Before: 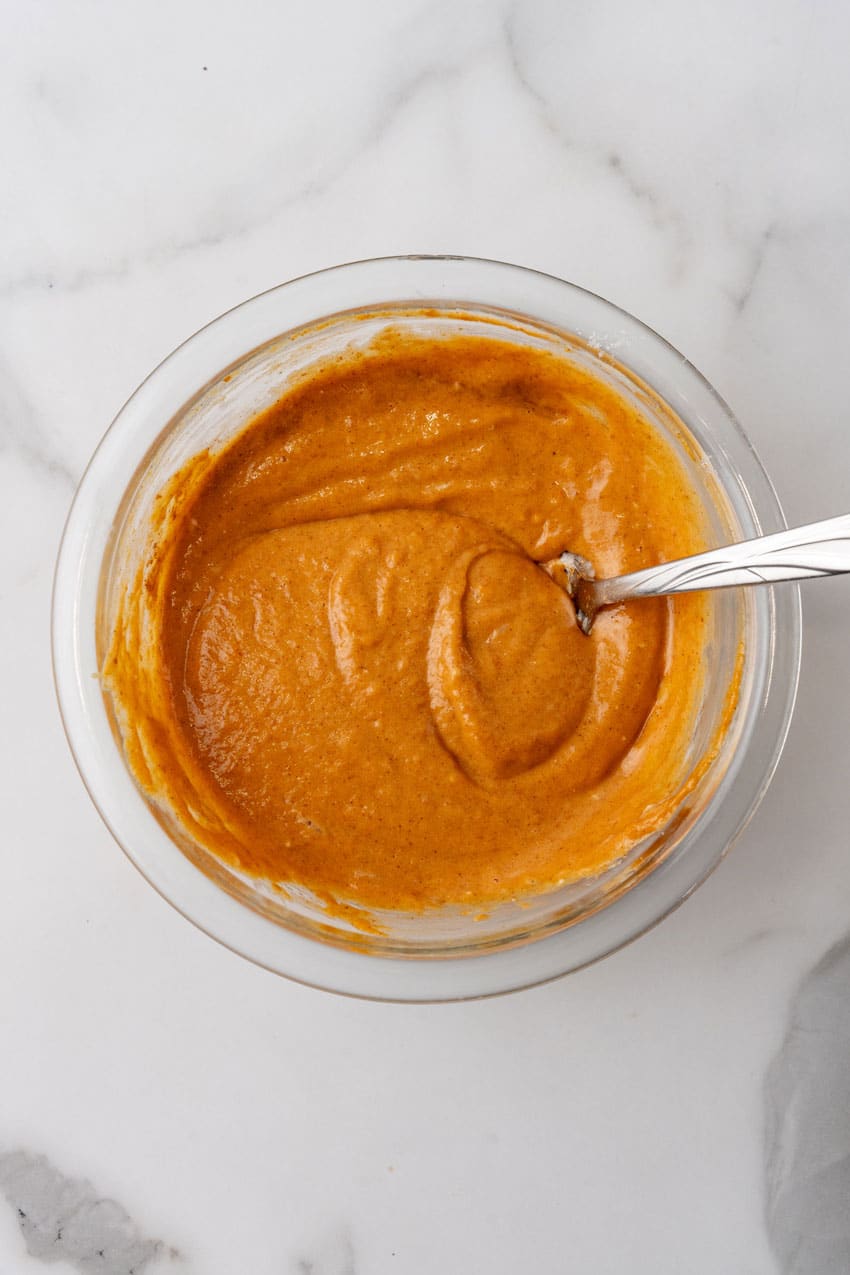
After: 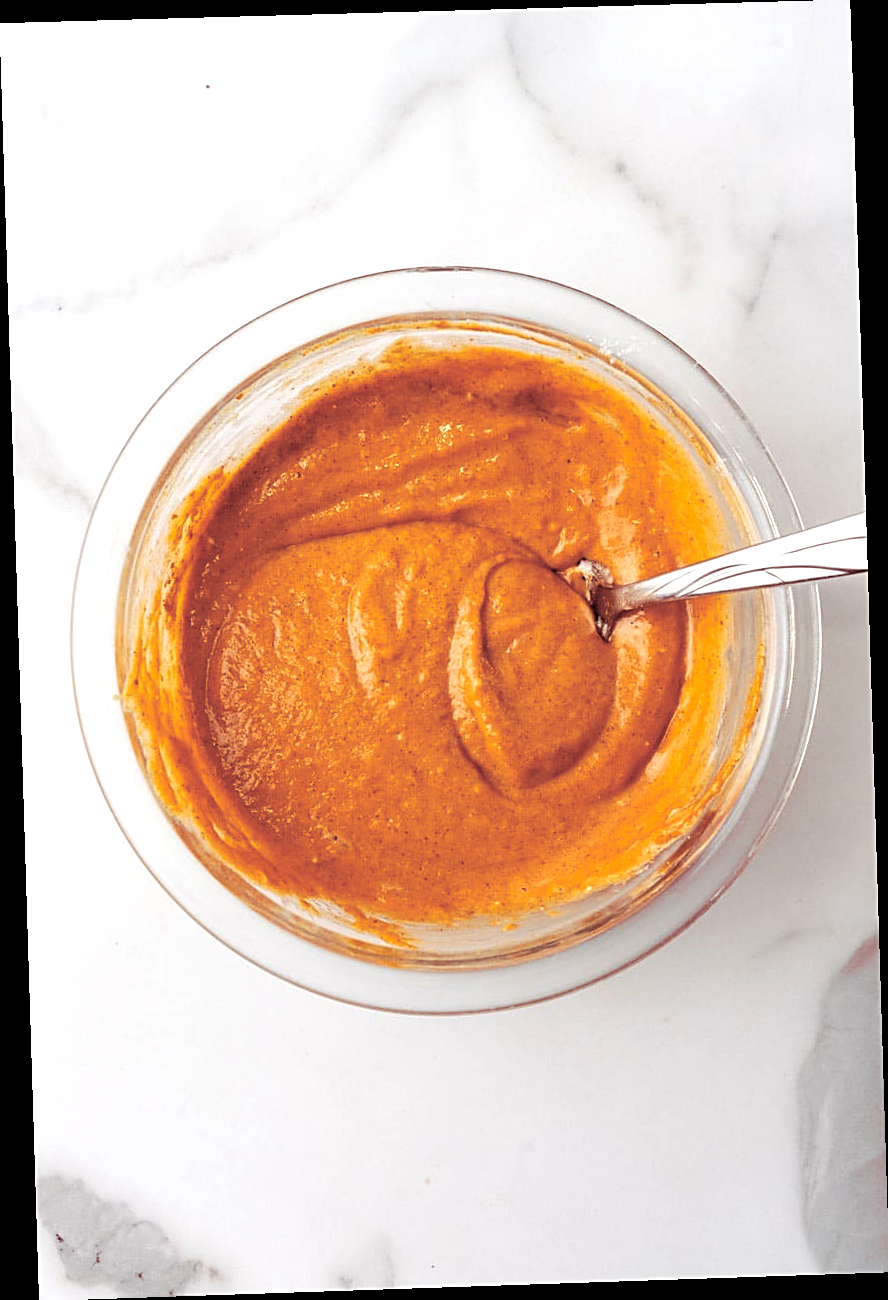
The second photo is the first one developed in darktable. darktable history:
exposure: black level correction 0.001, exposure 0.5 EV, compensate exposure bias true, compensate highlight preservation false
rotate and perspective: rotation -1.77°, lens shift (horizontal) 0.004, automatic cropping off
sharpen: on, module defaults
split-toning: highlights › hue 187.2°, highlights › saturation 0.83, balance -68.05, compress 56.43%
